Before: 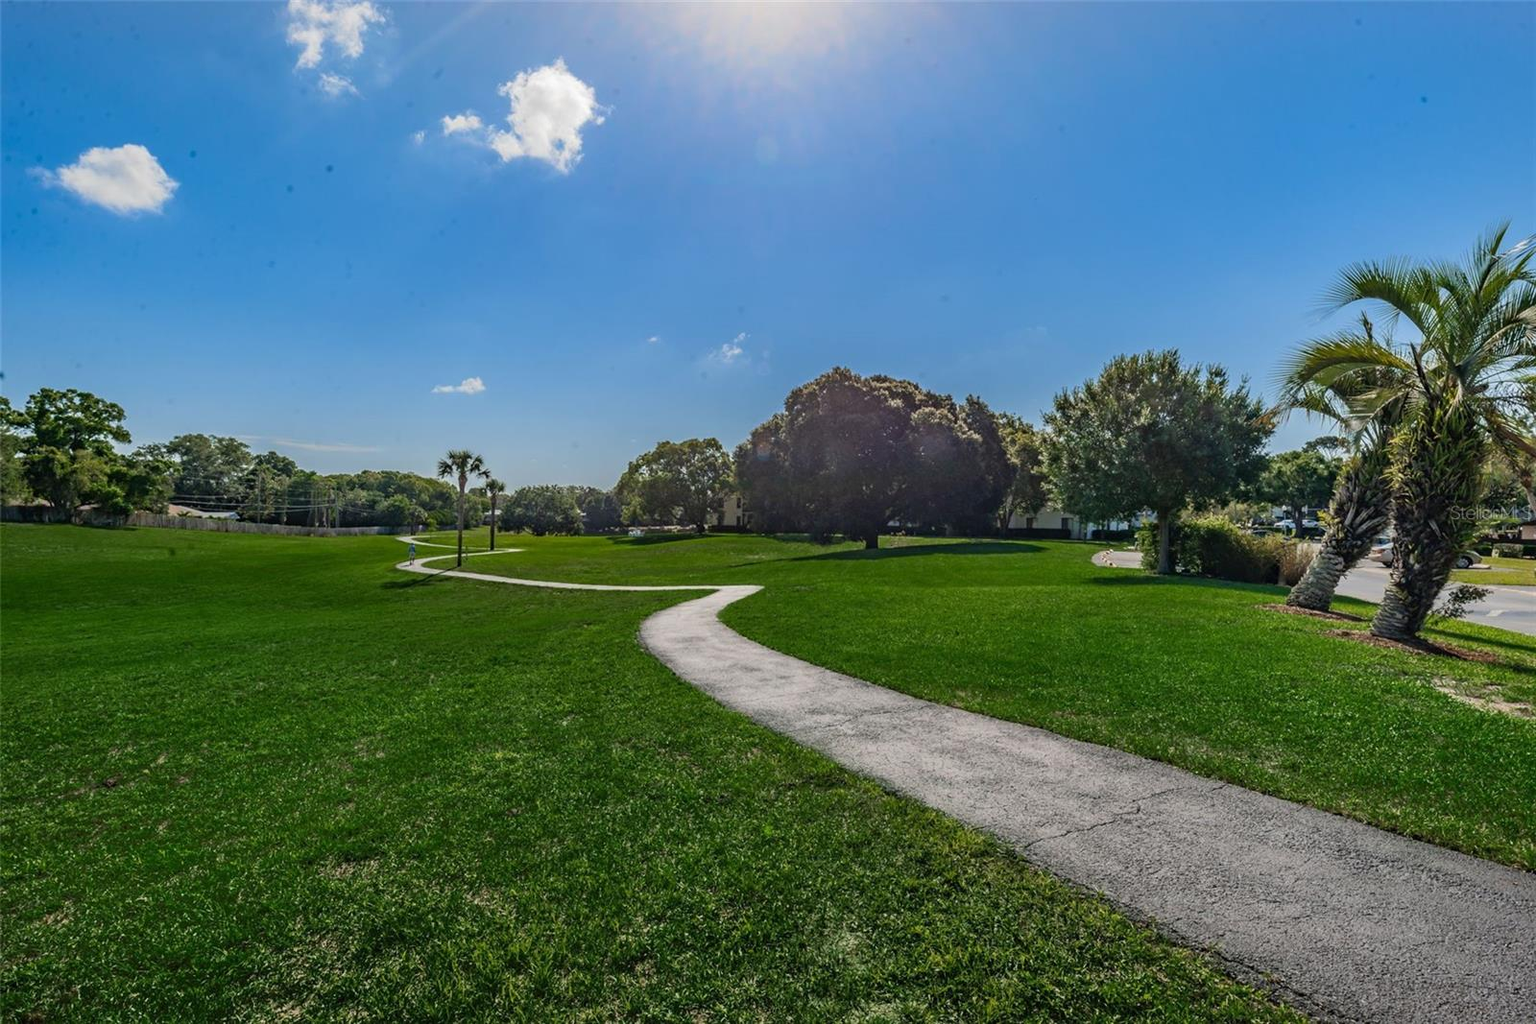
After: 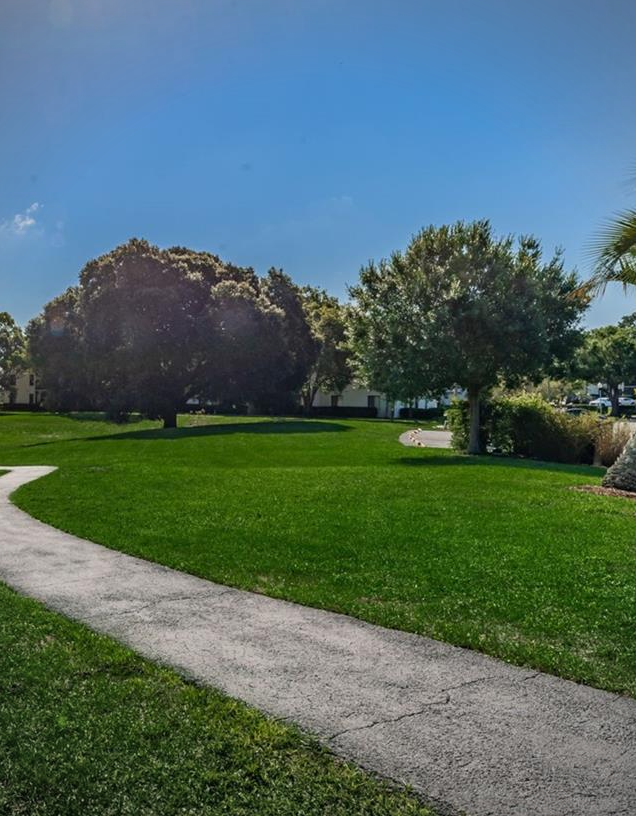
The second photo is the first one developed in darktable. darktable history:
vignetting: fall-off radius 61.17%
crop: left 46.163%, top 13.524%, right 14.08%, bottom 9.931%
